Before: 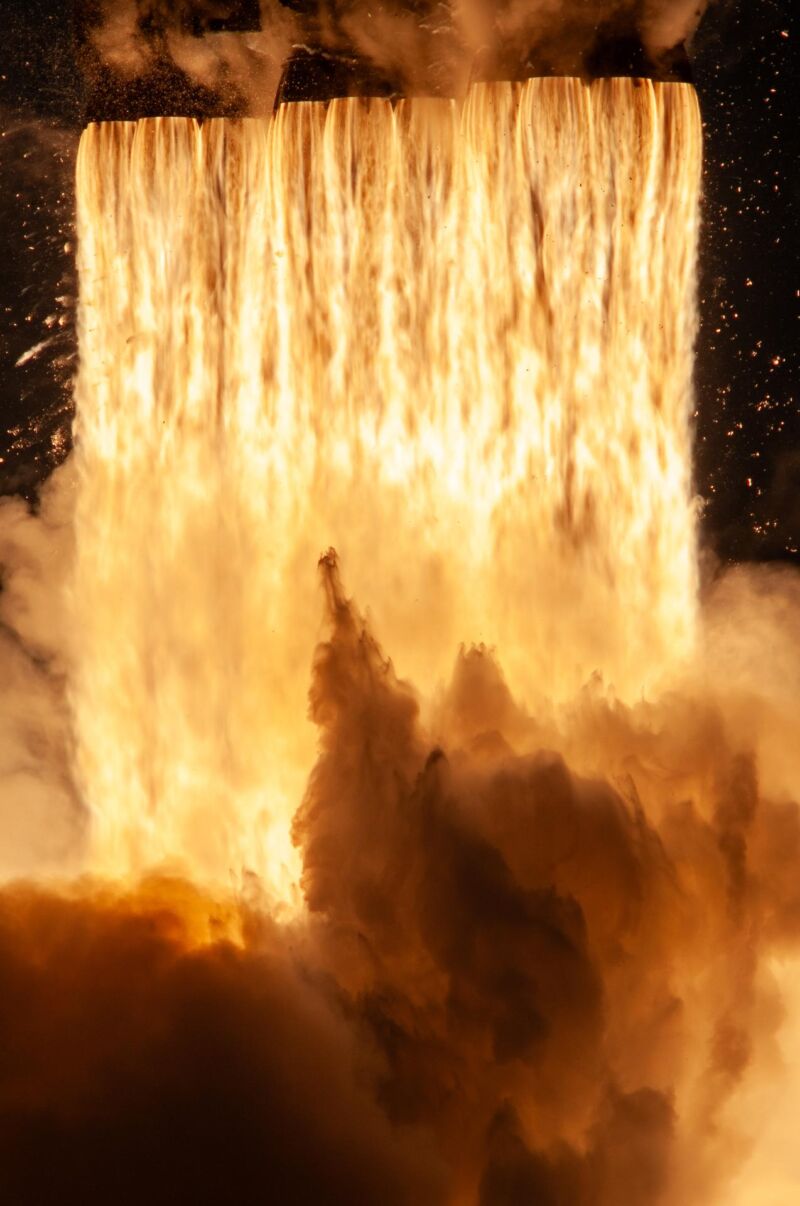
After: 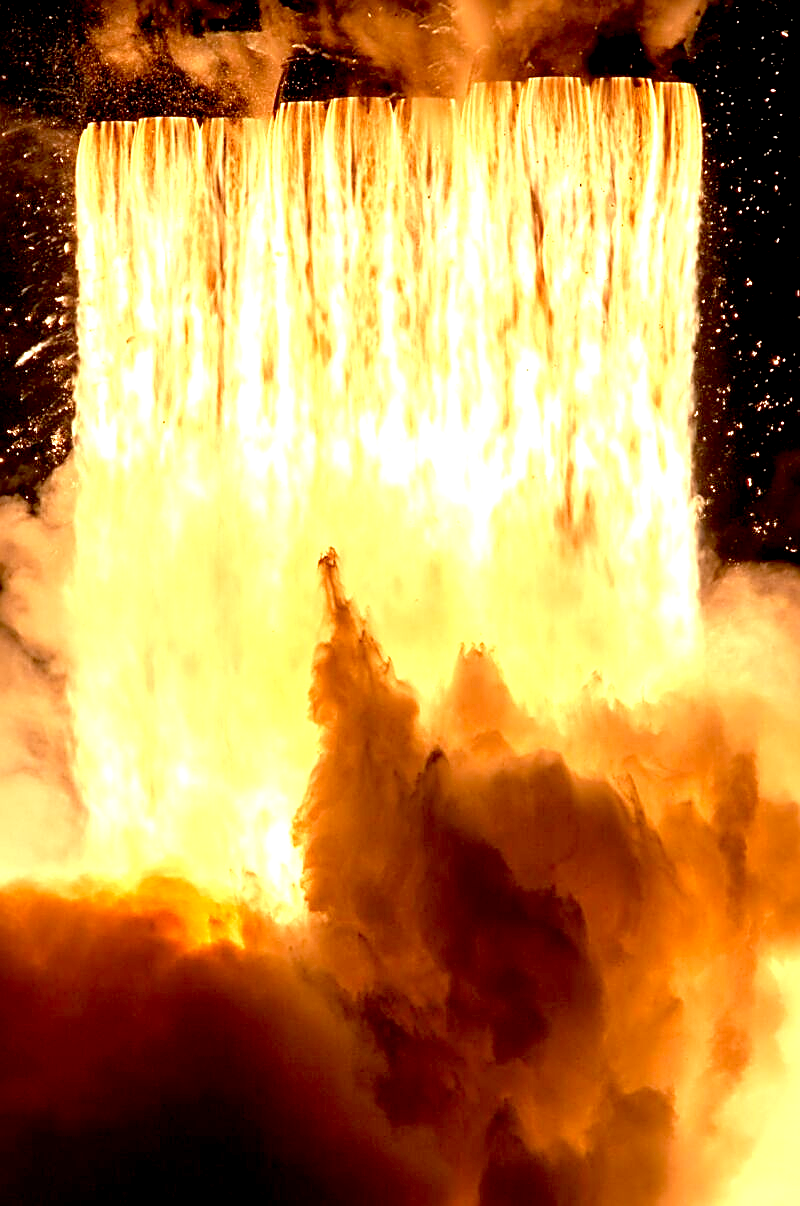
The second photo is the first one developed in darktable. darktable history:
exposure: black level correction 0.011, exposure 1.088 EV, compensate exposure bias true, compensate highlight preservation false
sharpen: amount 1
